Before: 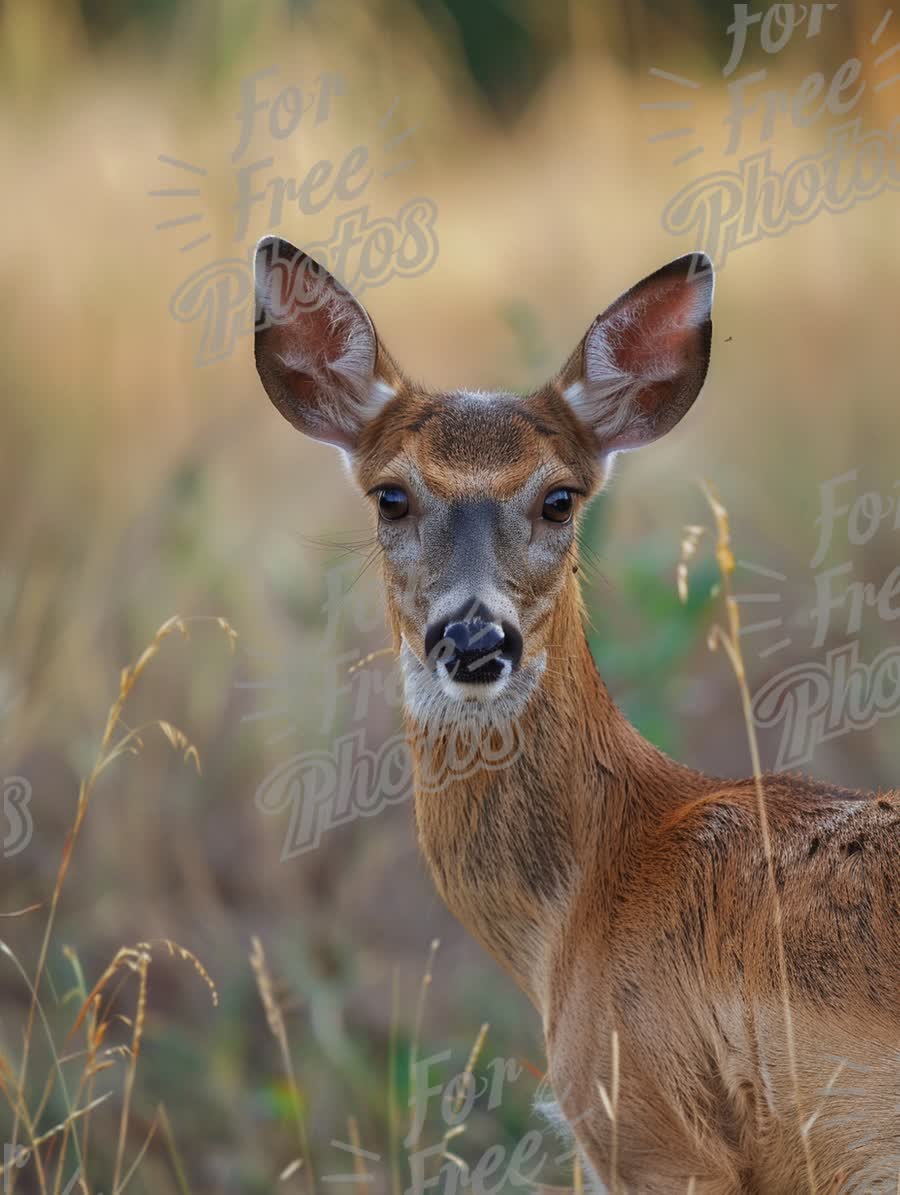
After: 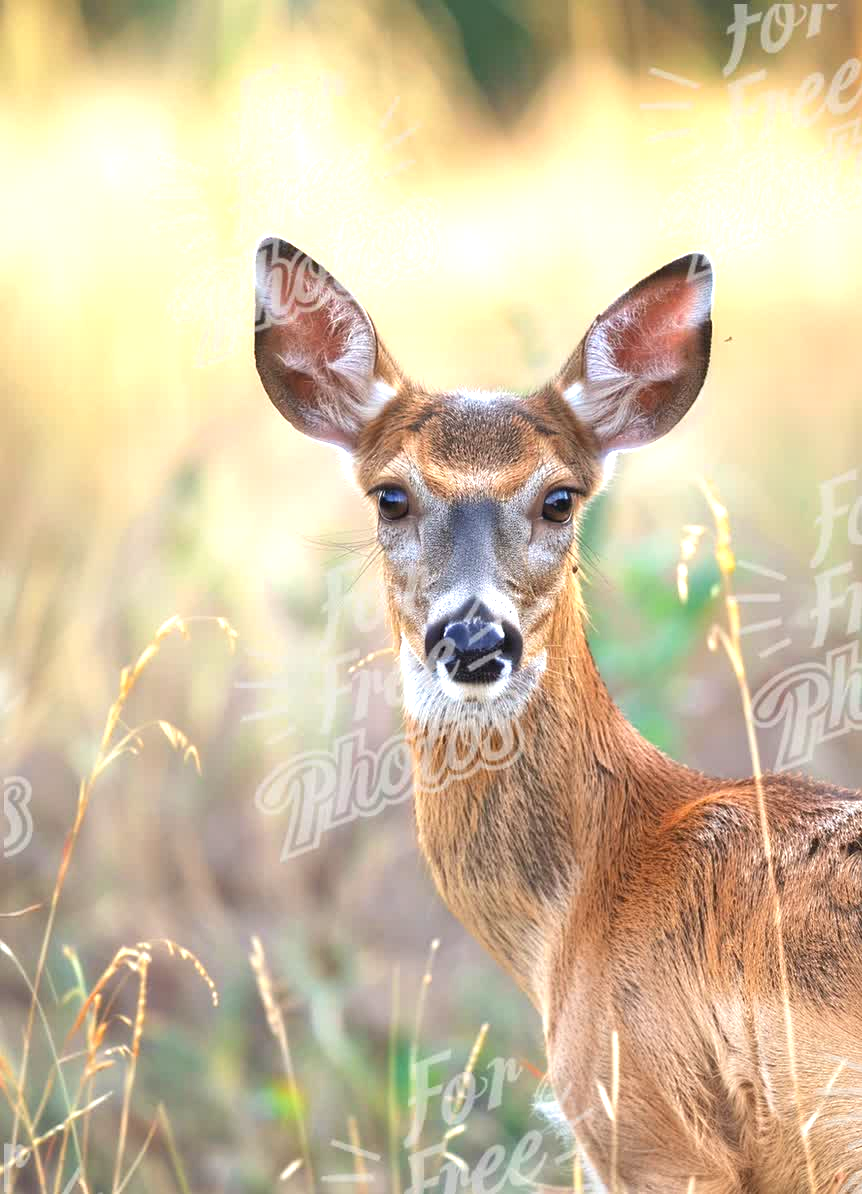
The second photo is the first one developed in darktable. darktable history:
crop: right 4.126%, bottom 0.031%
exposure: black level correction 0, exposure 1.55 EV, compensate exposure bias true, compensate highlight preservation false
